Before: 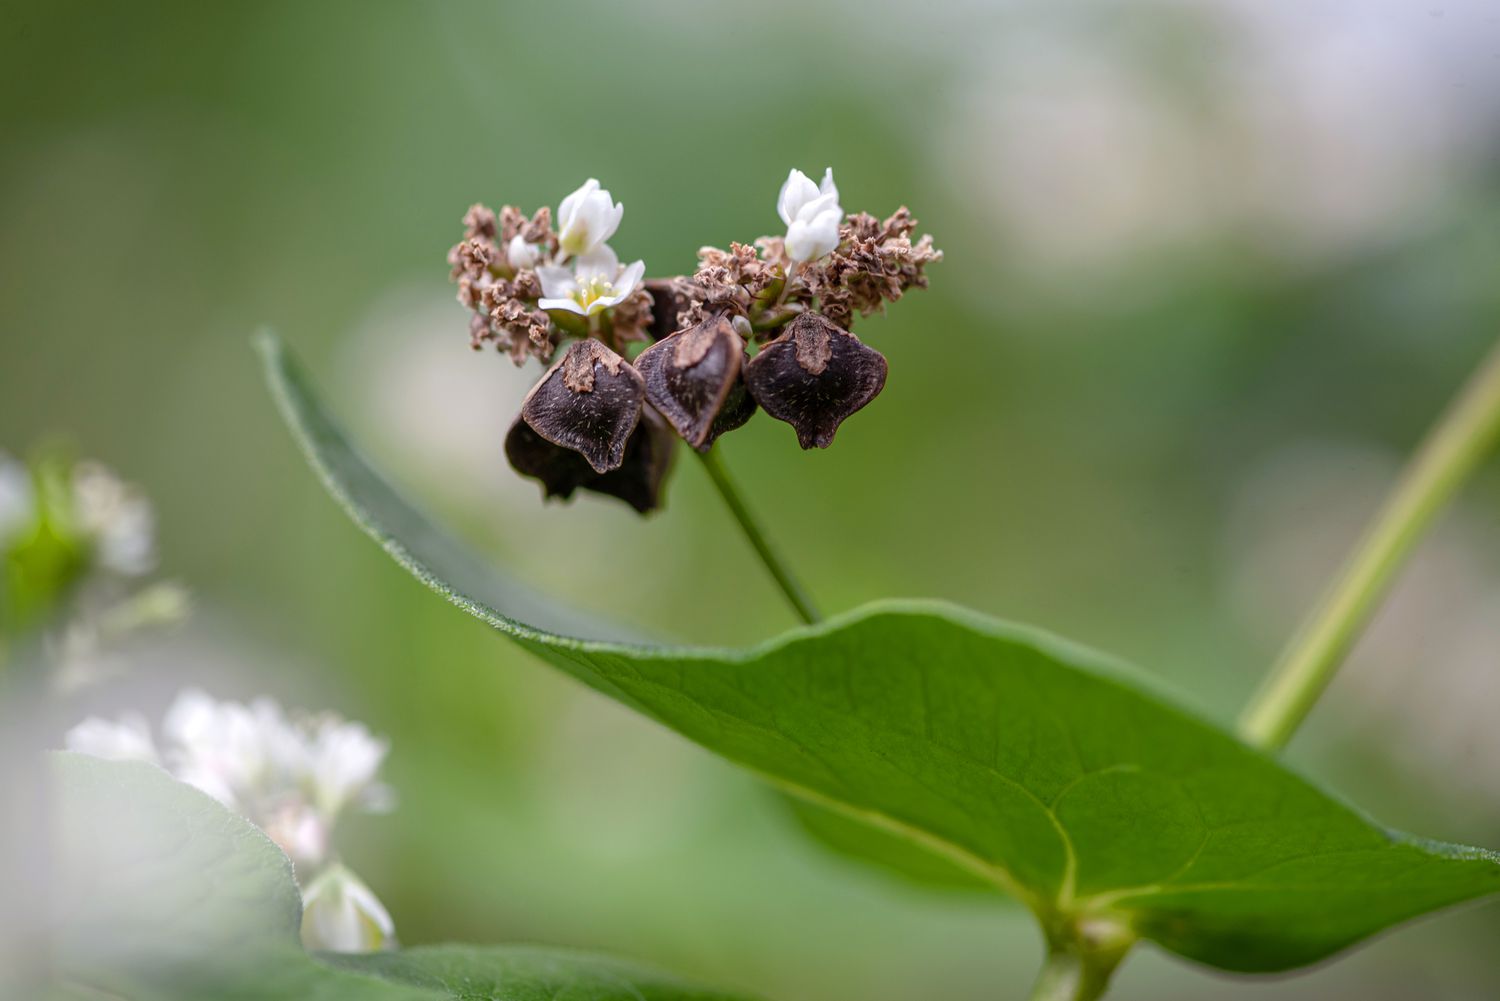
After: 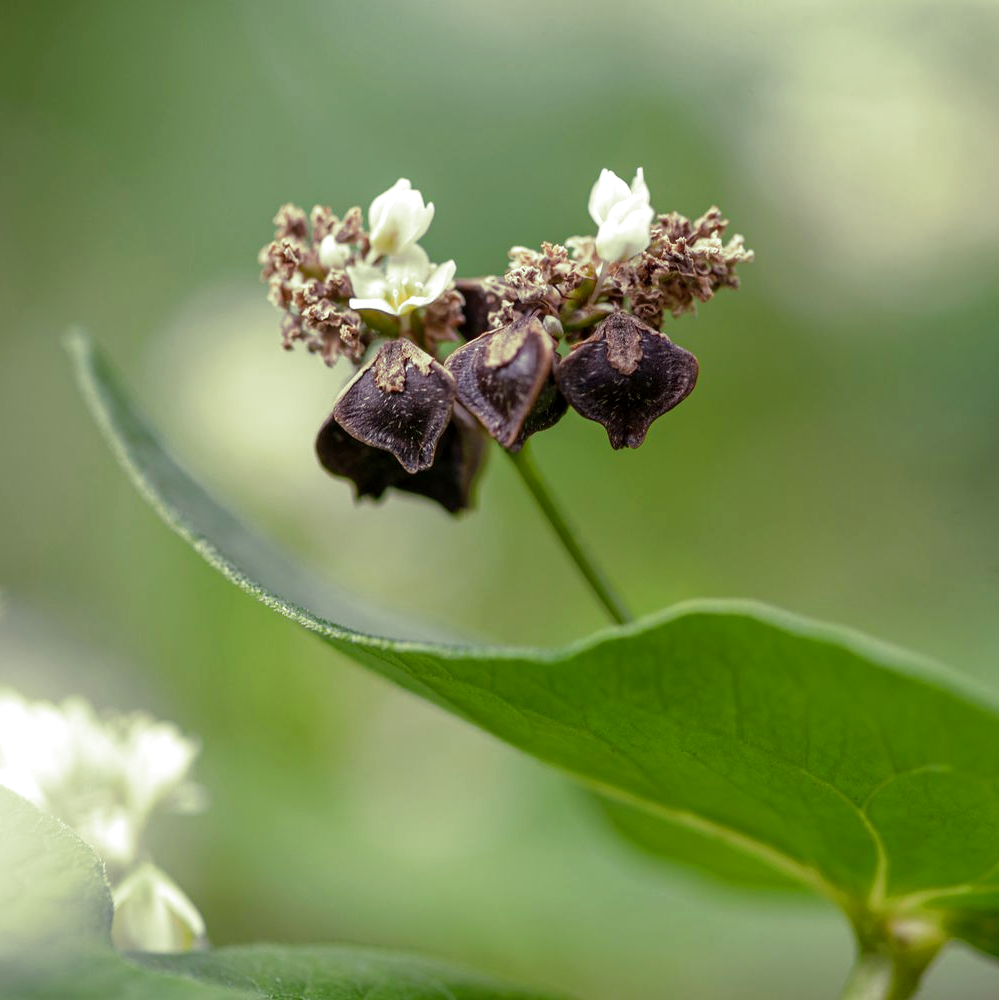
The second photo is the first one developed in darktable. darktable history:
crop and rotate: left 12.648%, right 20.685%
split-toning: shadows › hue 290.82°, shadows › saturation 0.34, highlights › saturation 0.38, balance 0, compress 50%
exposure: black level correction 0.001, exposure 0.191 EV, compensate highlight preservation false
